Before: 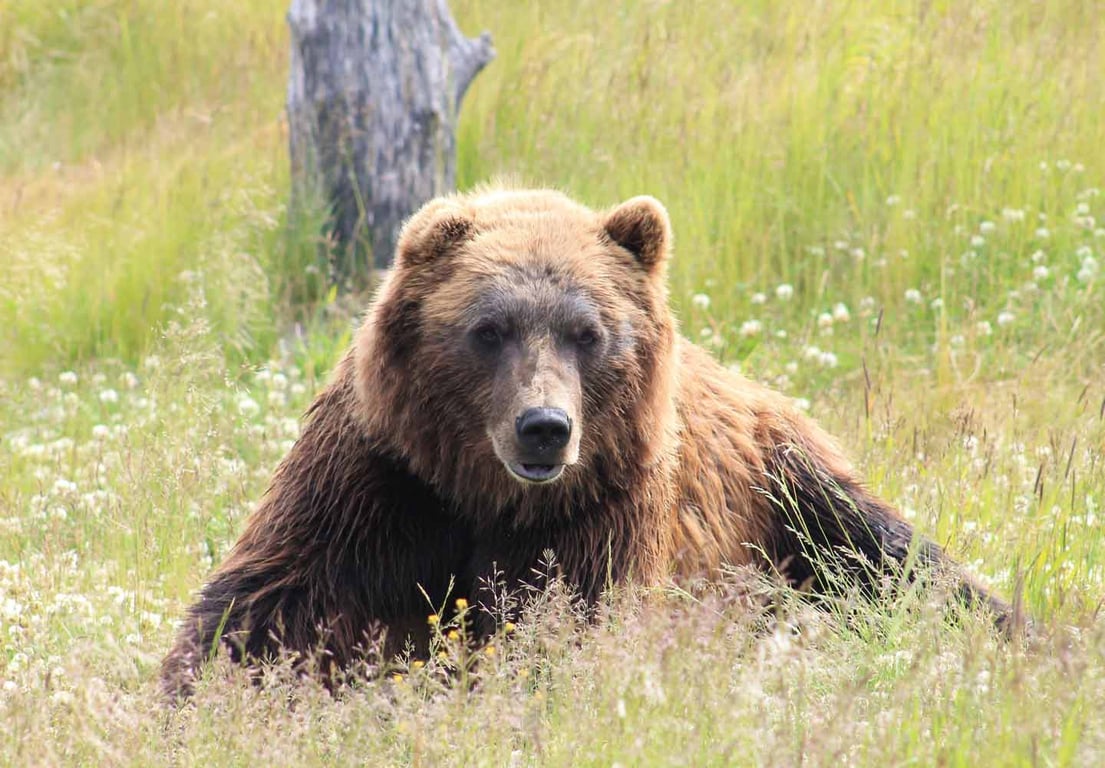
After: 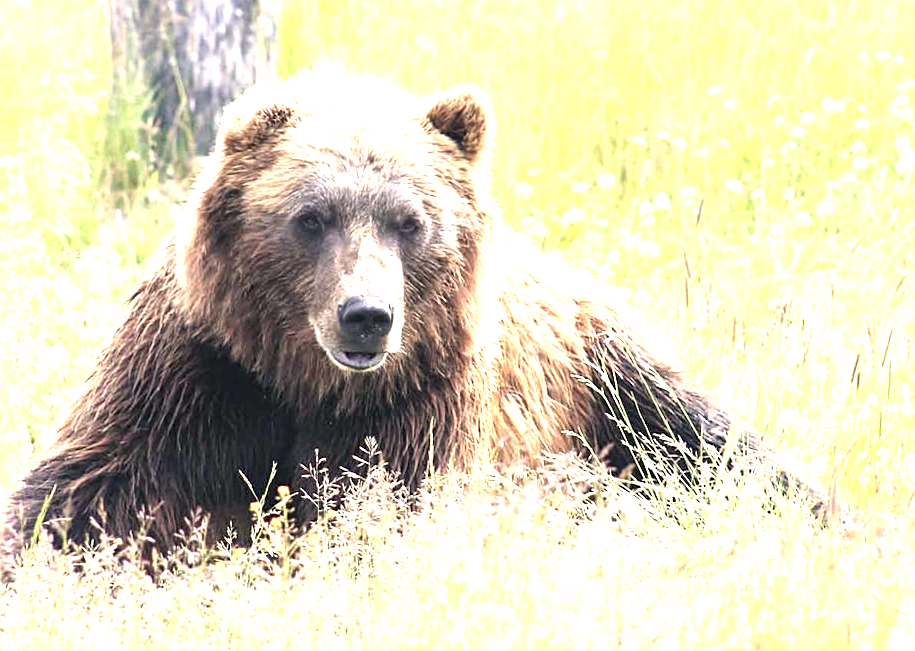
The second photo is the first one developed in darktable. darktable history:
rotate and perspective: rotation 0.174°, lens shift (vertical) 0.013, lens shift (horizontal) 0.019, shear 0.001, automatic cropping original format, crop left 0.007, crop right 0.991, crop top 0.016, crop bottom 0.997
sharpen: radius 2.167, amount 0.381, threshold 0
crop: left 16.315%, top 14.246%
exposure: black level correction 0, exposure 1.45 EV, compensate exposure bias true, compensate highlight preservation false
color correction: highlights a* 2.75, highlights b* 5, shadows a* -2.04, shadows b* -4.84, saturation 0.8
